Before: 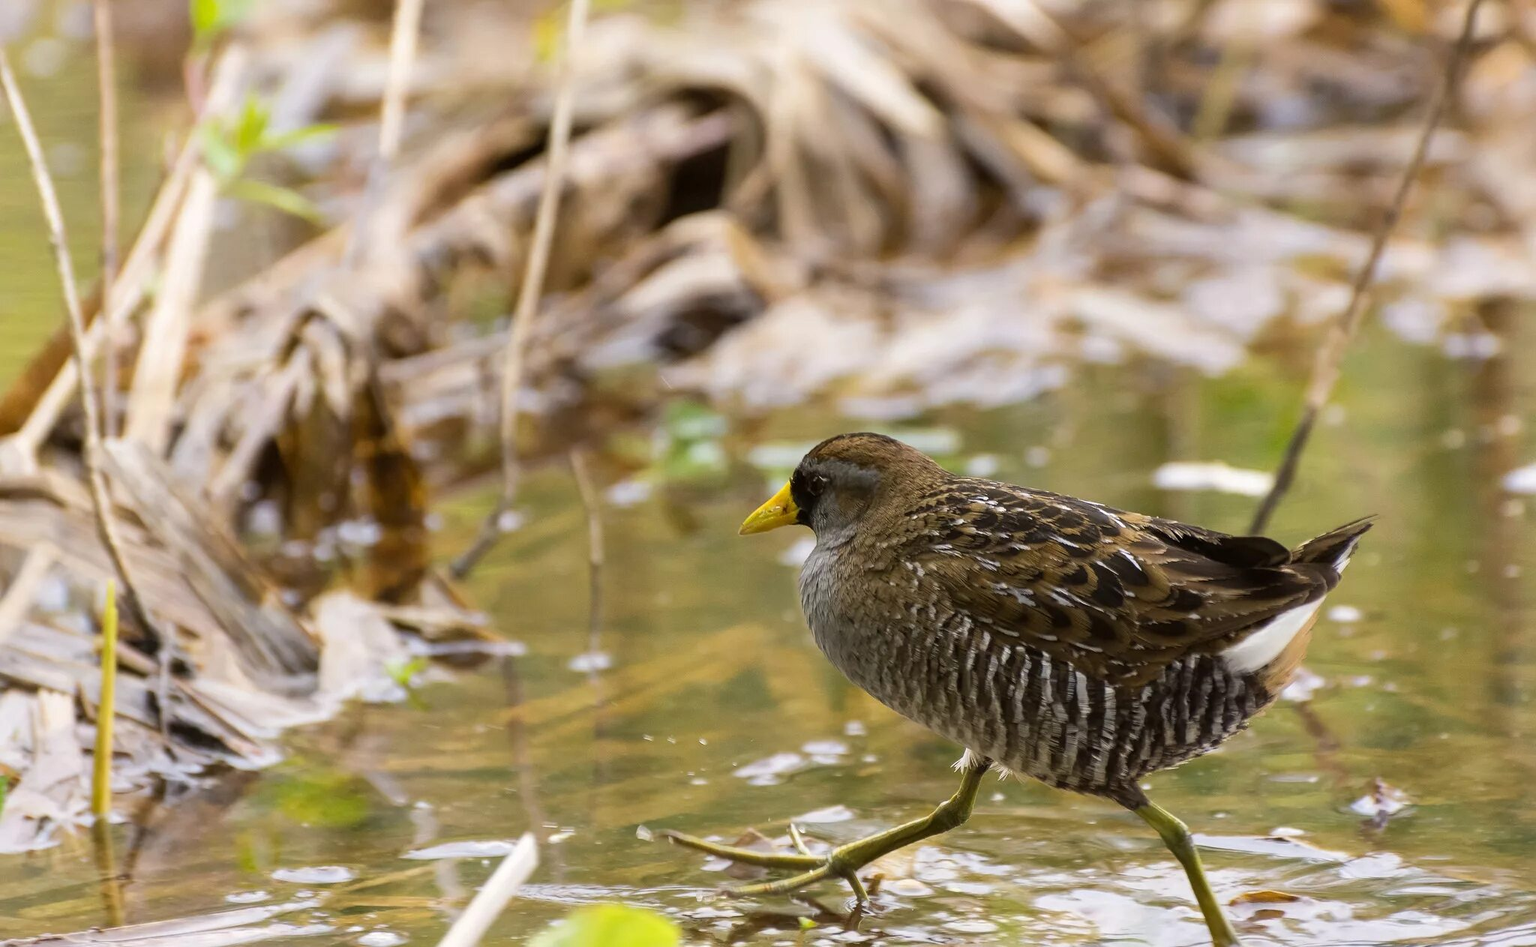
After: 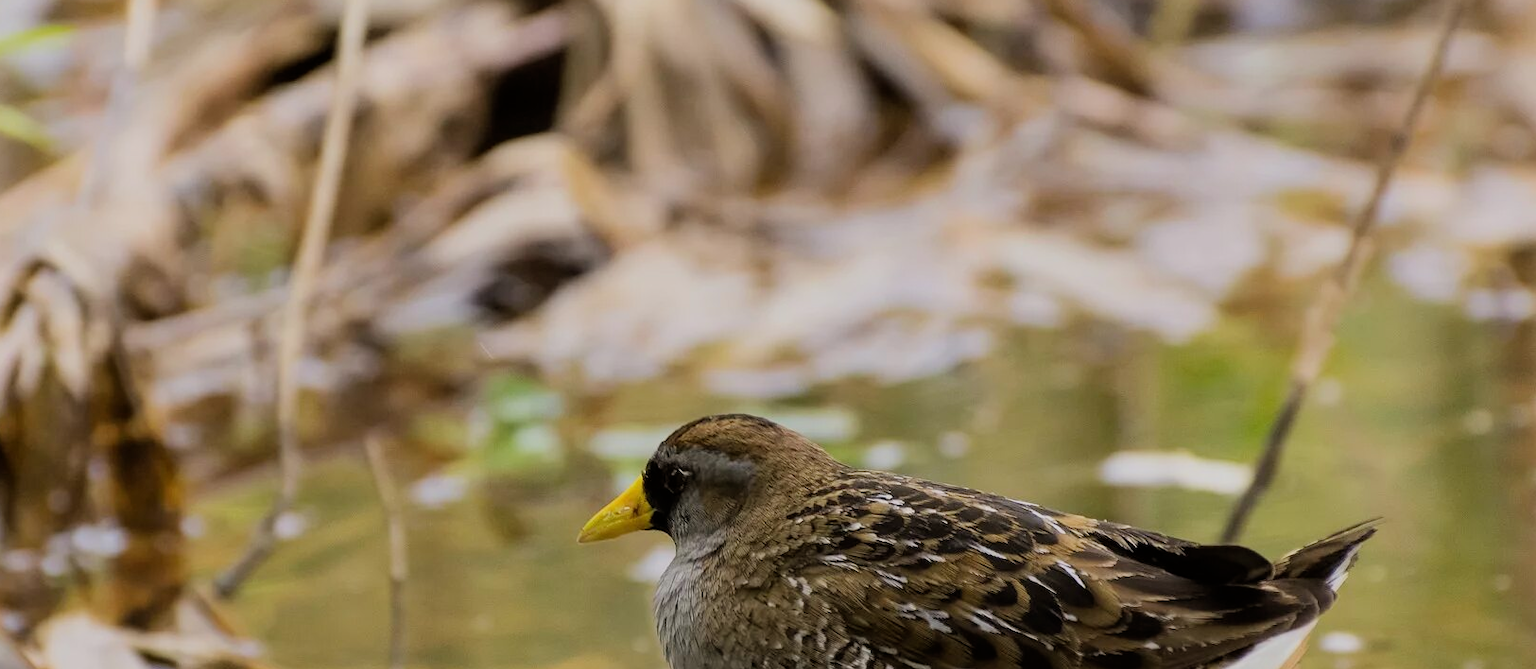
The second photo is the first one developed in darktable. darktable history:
filmic rgb: black relative exposure -7.65 EV, white relative exposure 4.56 EV, hardness 3.61, color science v6 (2022)
crop: left 18.277%, top 11.073%, right 2.355%, bottom 32.804%
